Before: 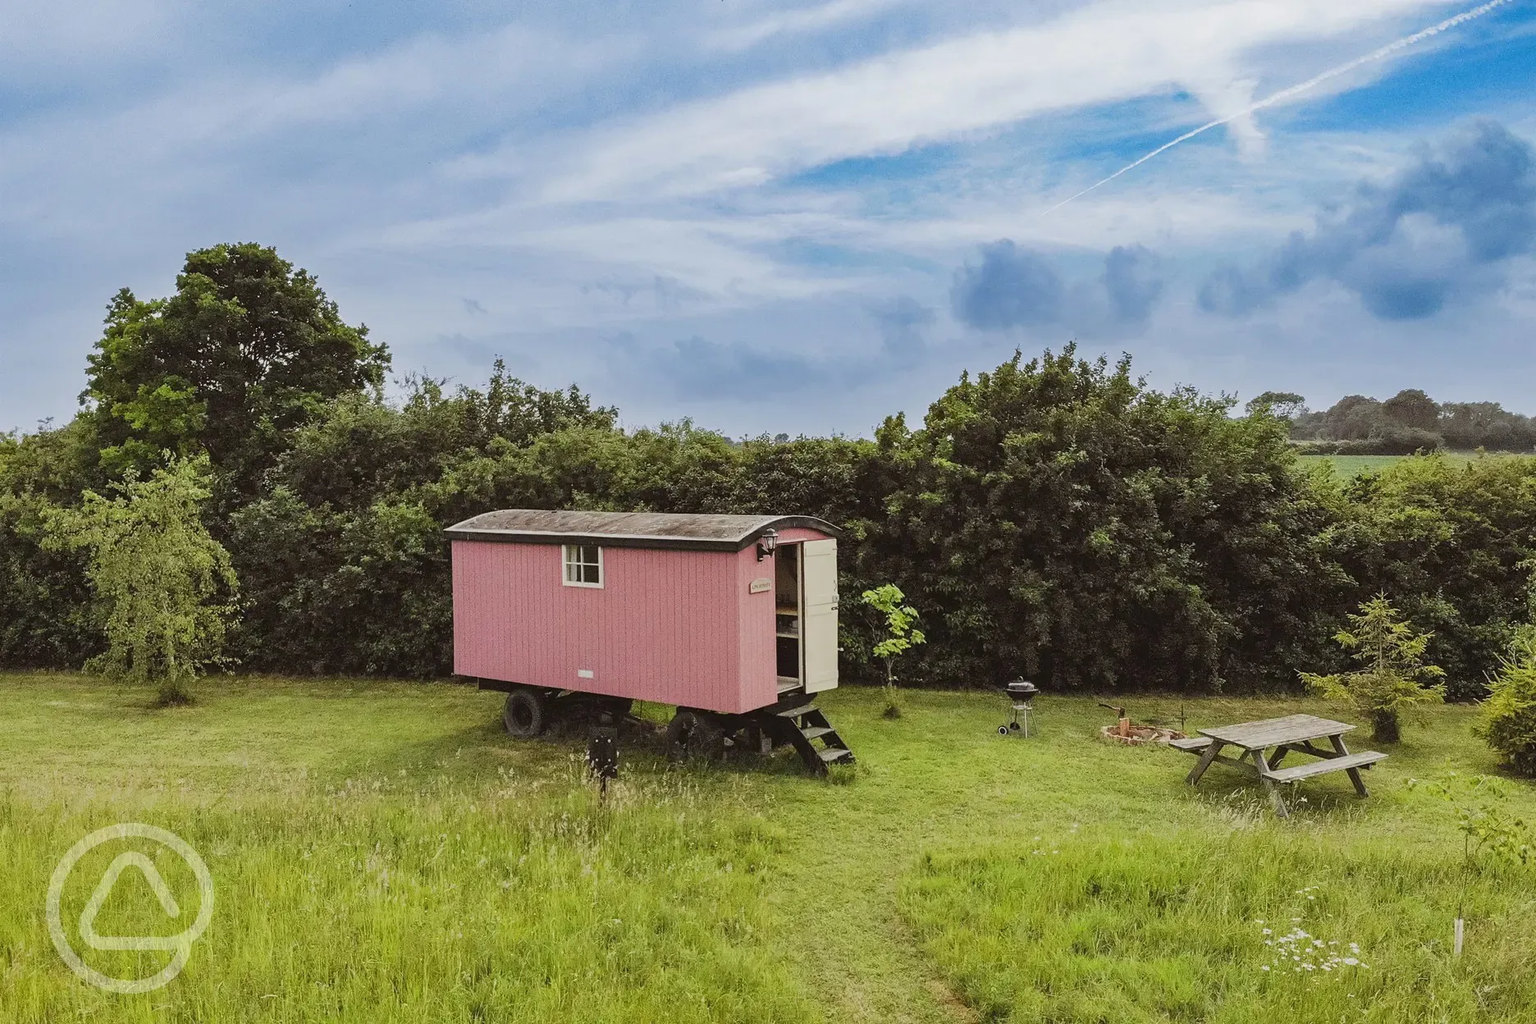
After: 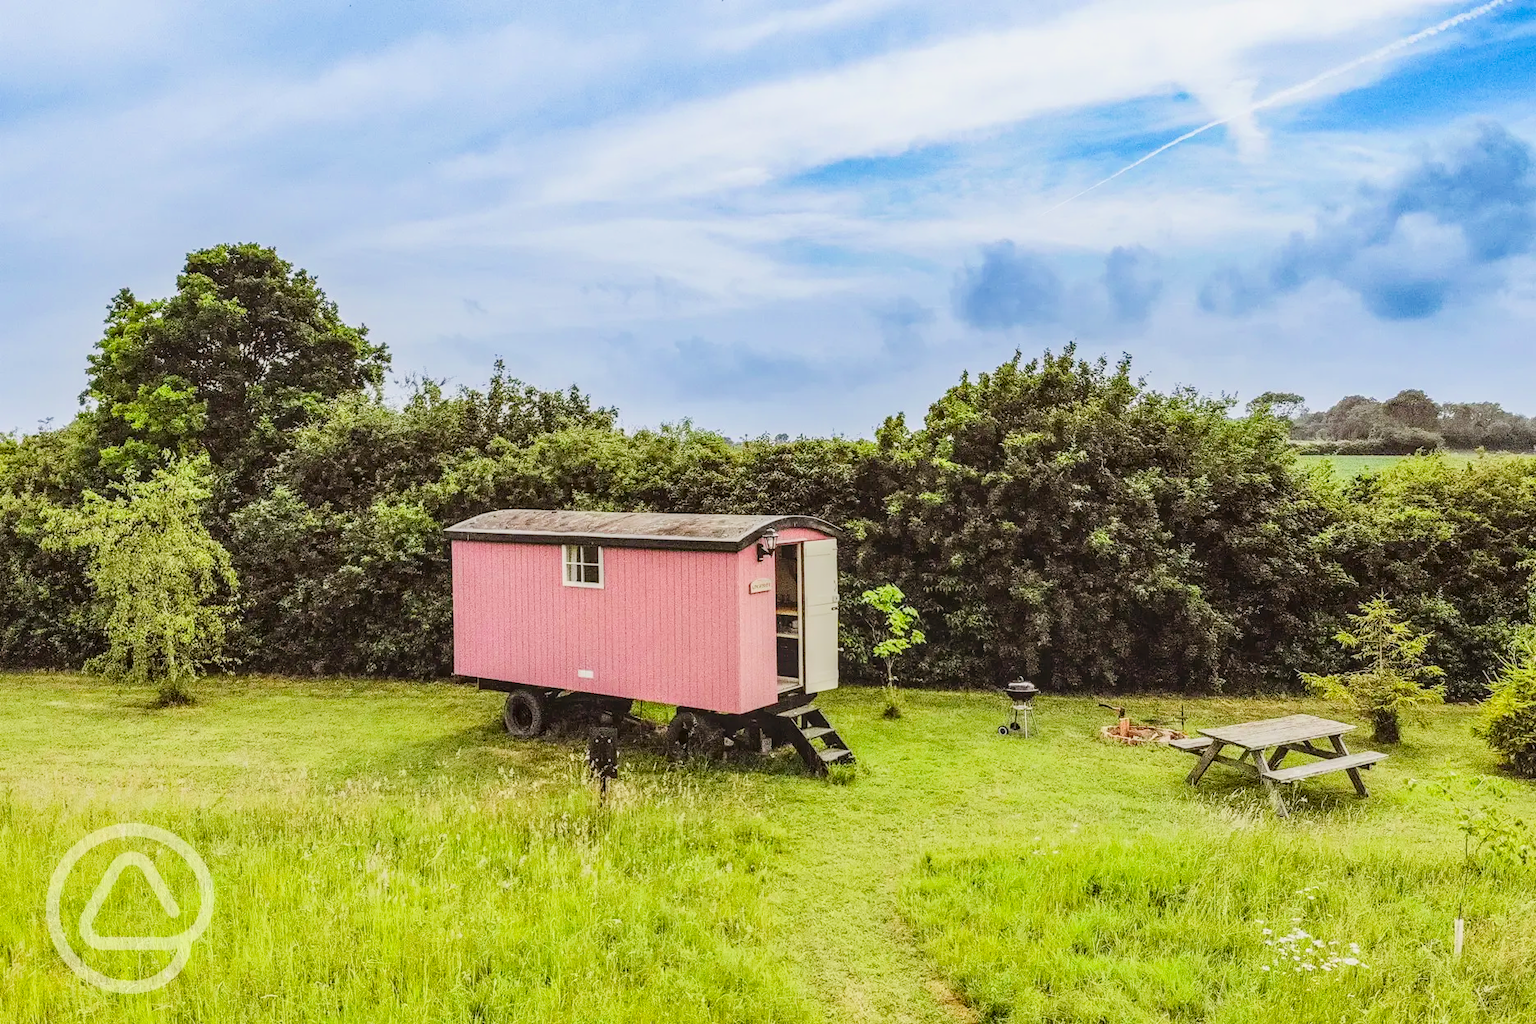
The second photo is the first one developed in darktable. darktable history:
contrast brightness saturation: contrast 0.177, saturation 0.302
filmic rgb: black relative exposure -6.64 EV, white relative exposure 4.56 EV, hardness 3.26
local contrast: highlights 4%, shadows 4%, detail 133%
exposure: exposure 1 EV, compensate exposure bias true, compensate highlight preservation false
